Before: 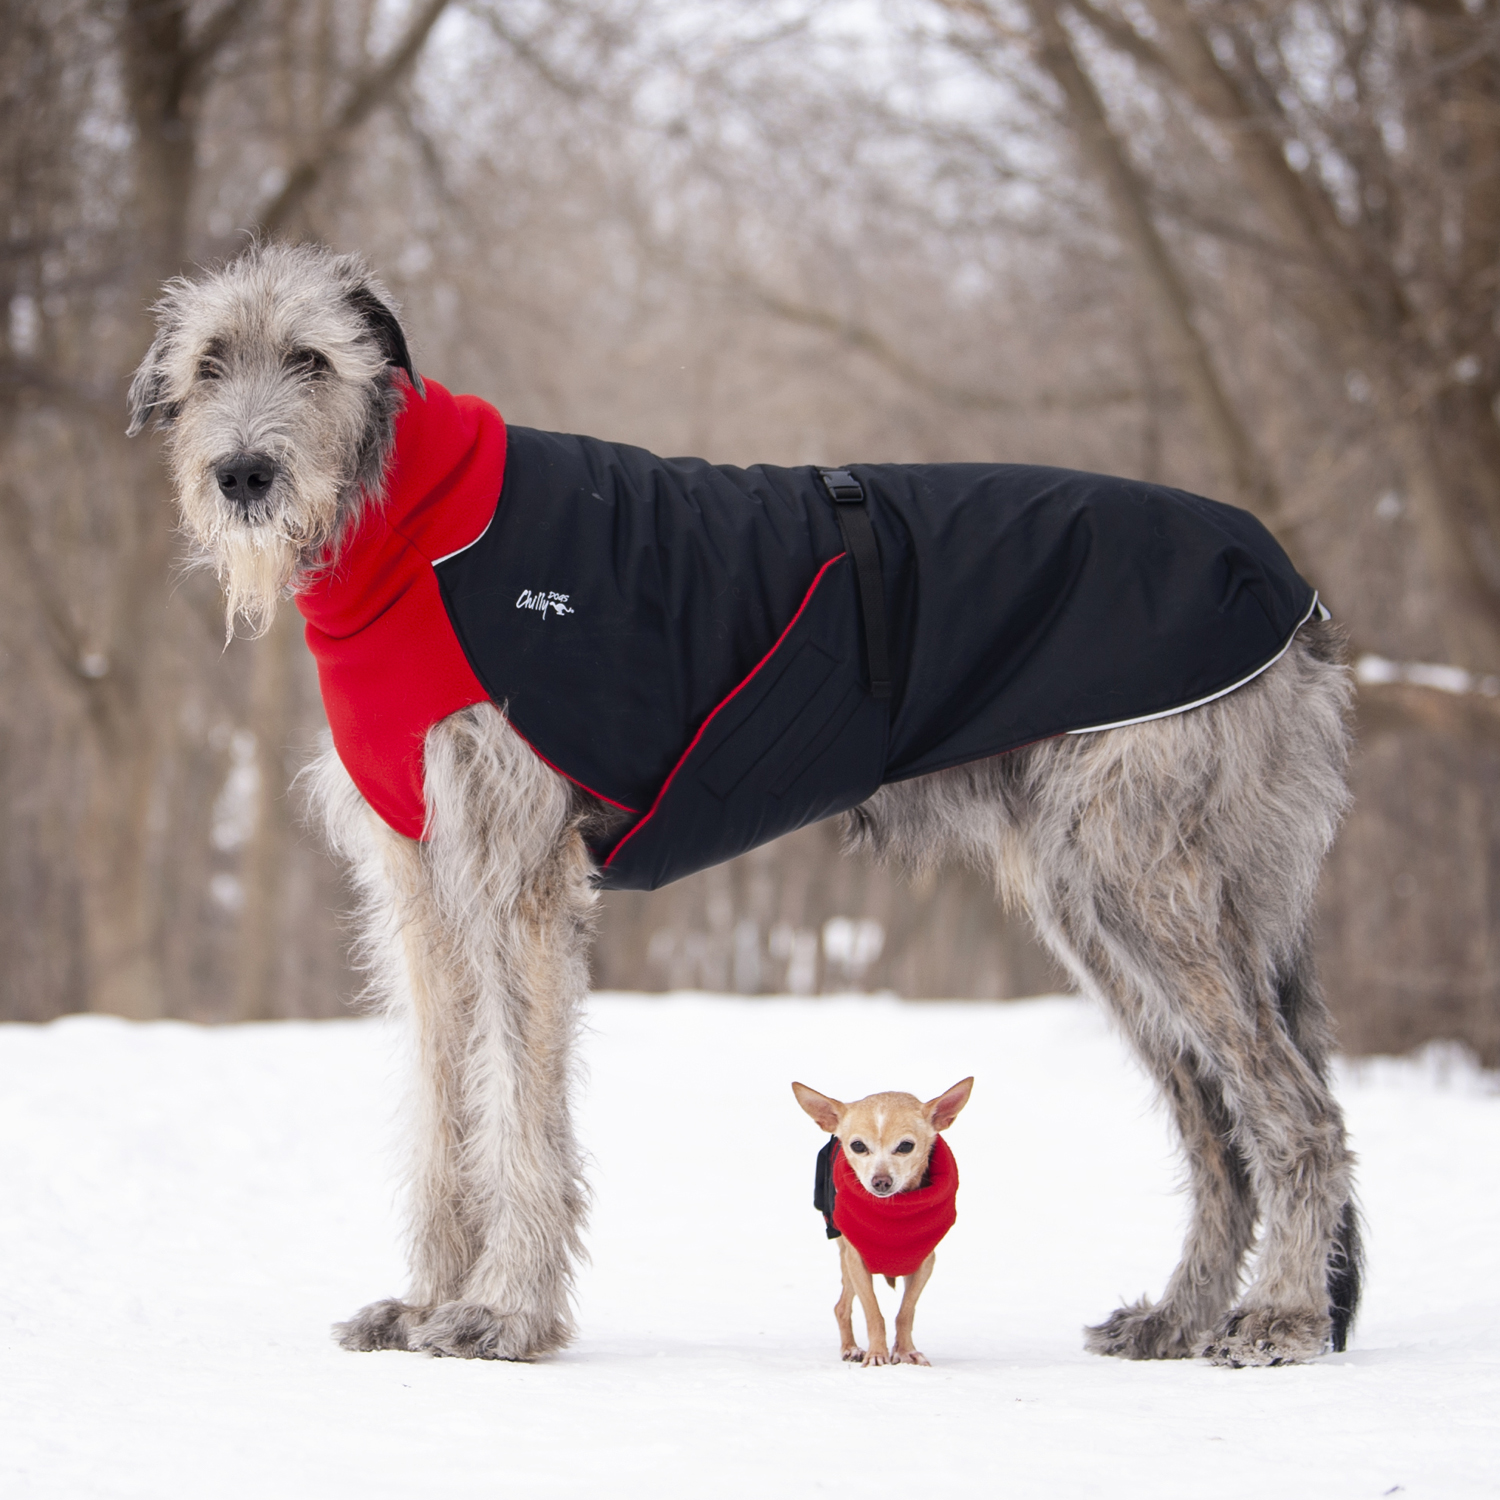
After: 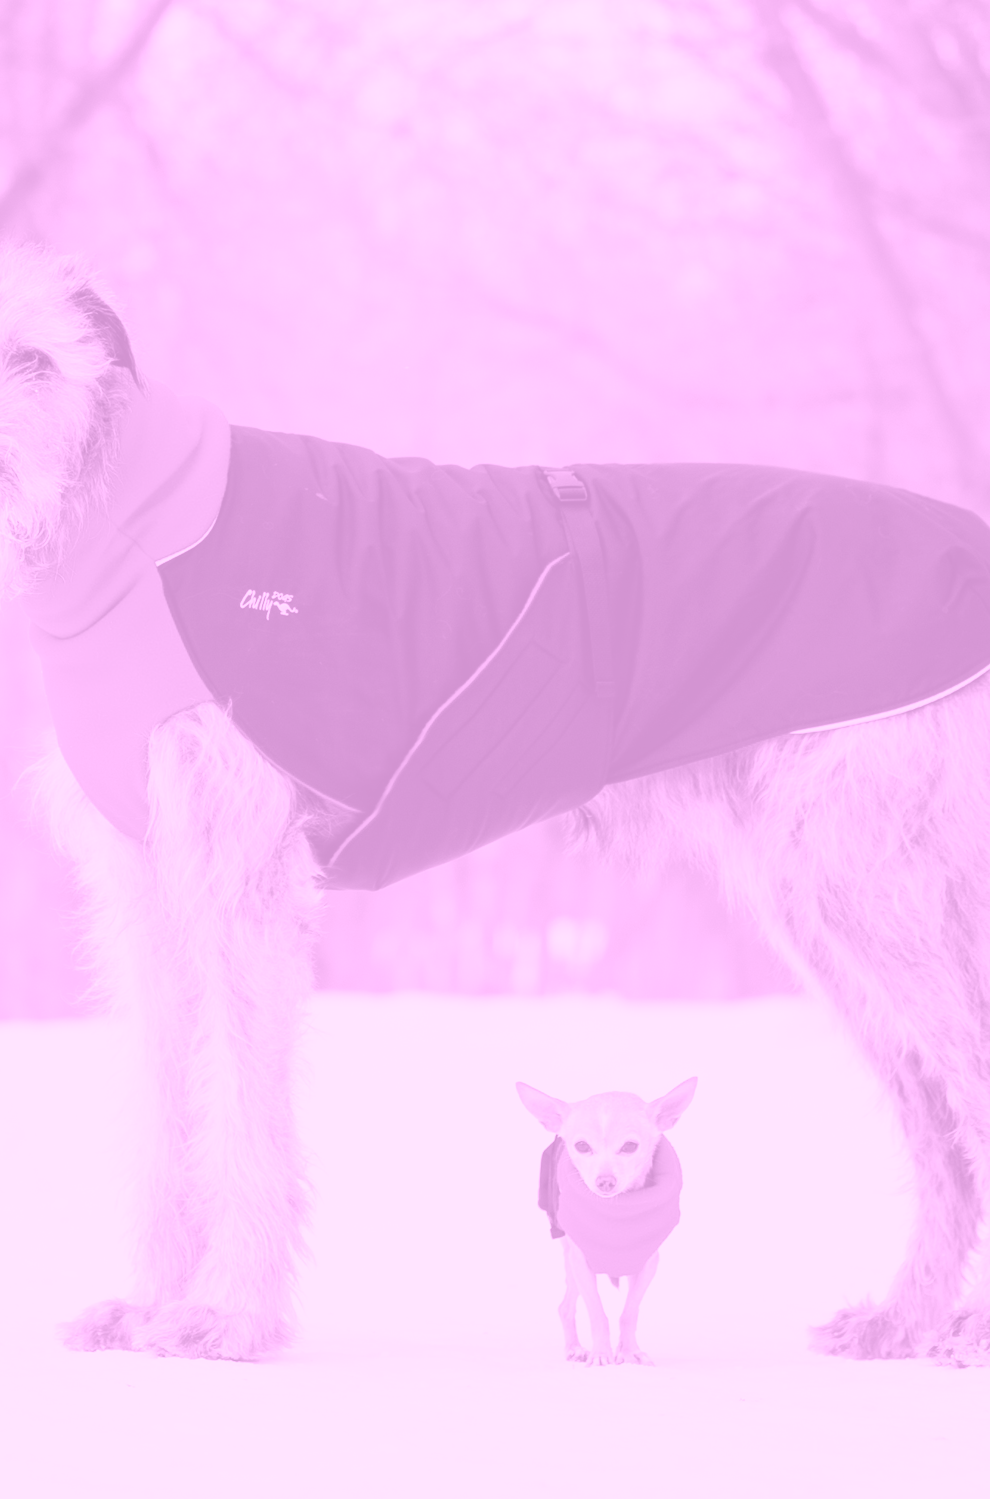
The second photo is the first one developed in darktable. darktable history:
crop and rotate: left 18.442%, right 15.508%
colorize: hue 331.2°, saturation 75%, source mix 30.28%, lightness 70.52%, version 1
white balance: emerald 1
